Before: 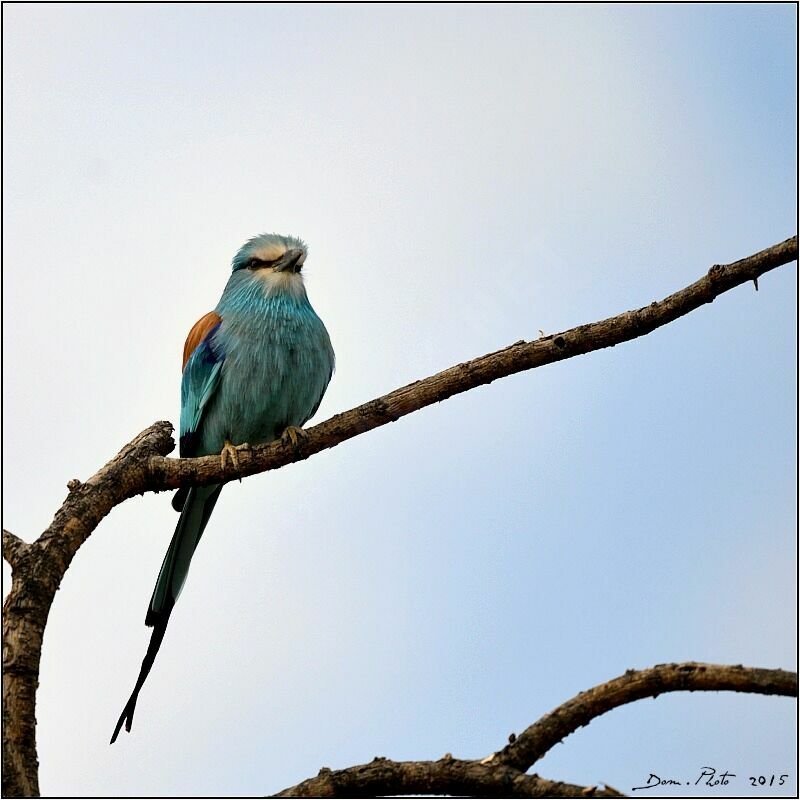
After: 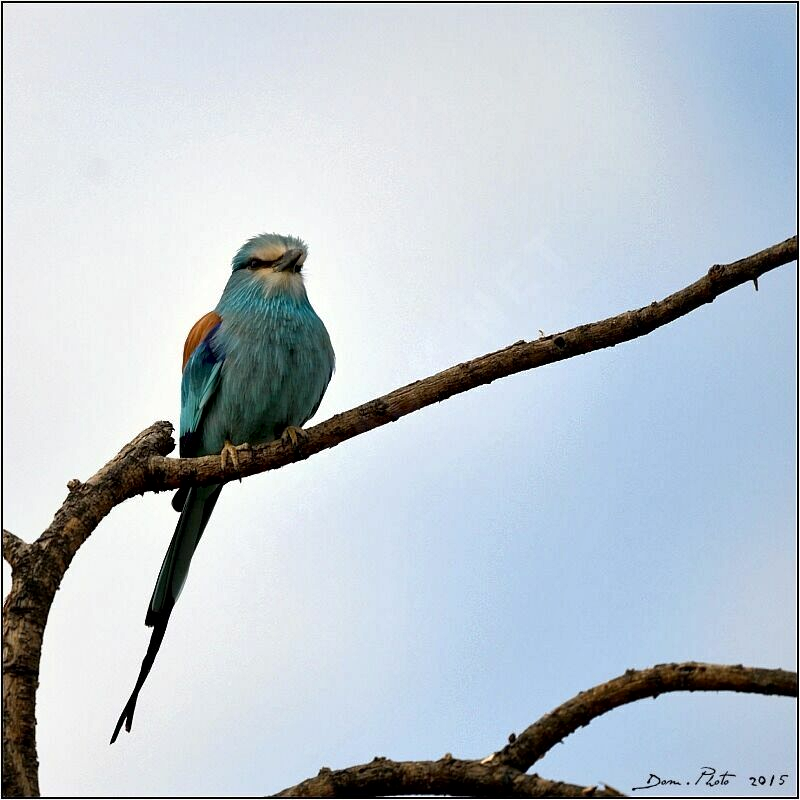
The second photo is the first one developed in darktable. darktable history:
local contrast: mode bilateral grid, contrast 99, coarseness 99, detail 165%, midtone range 0.2
